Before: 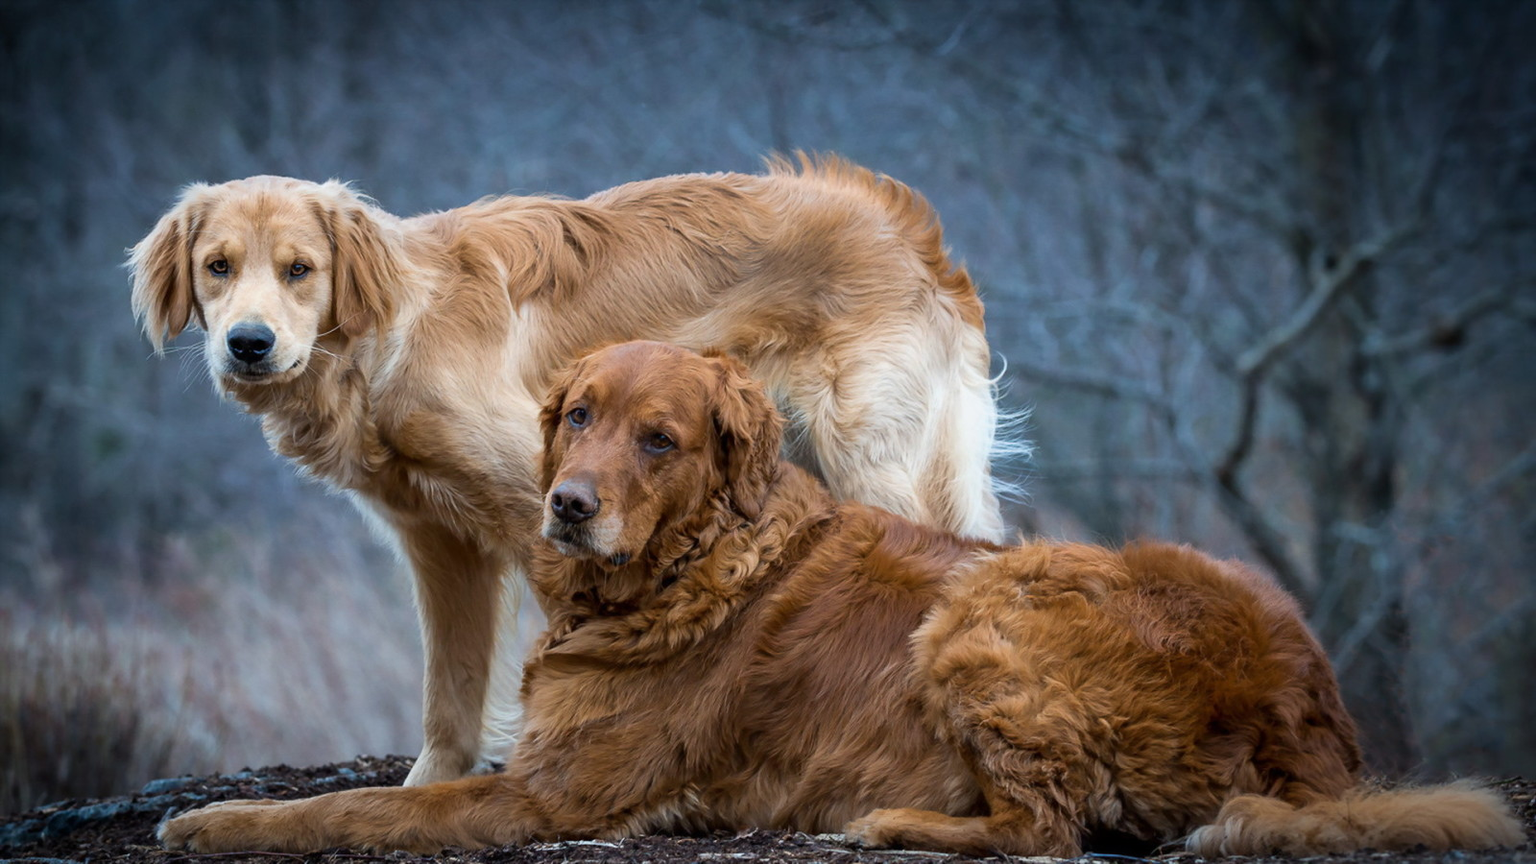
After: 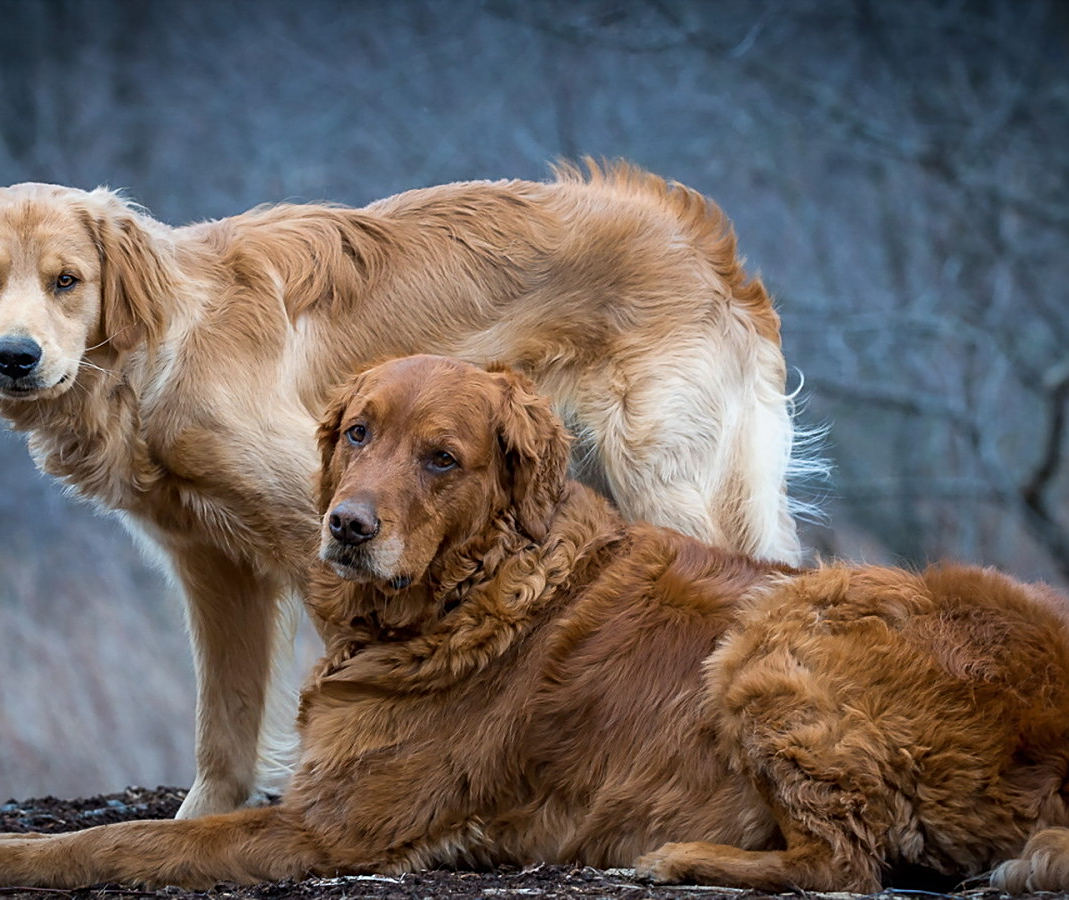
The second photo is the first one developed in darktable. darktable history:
sharpen: on, module defaults
crop and rotate: left 15.319%, right 17.834%
